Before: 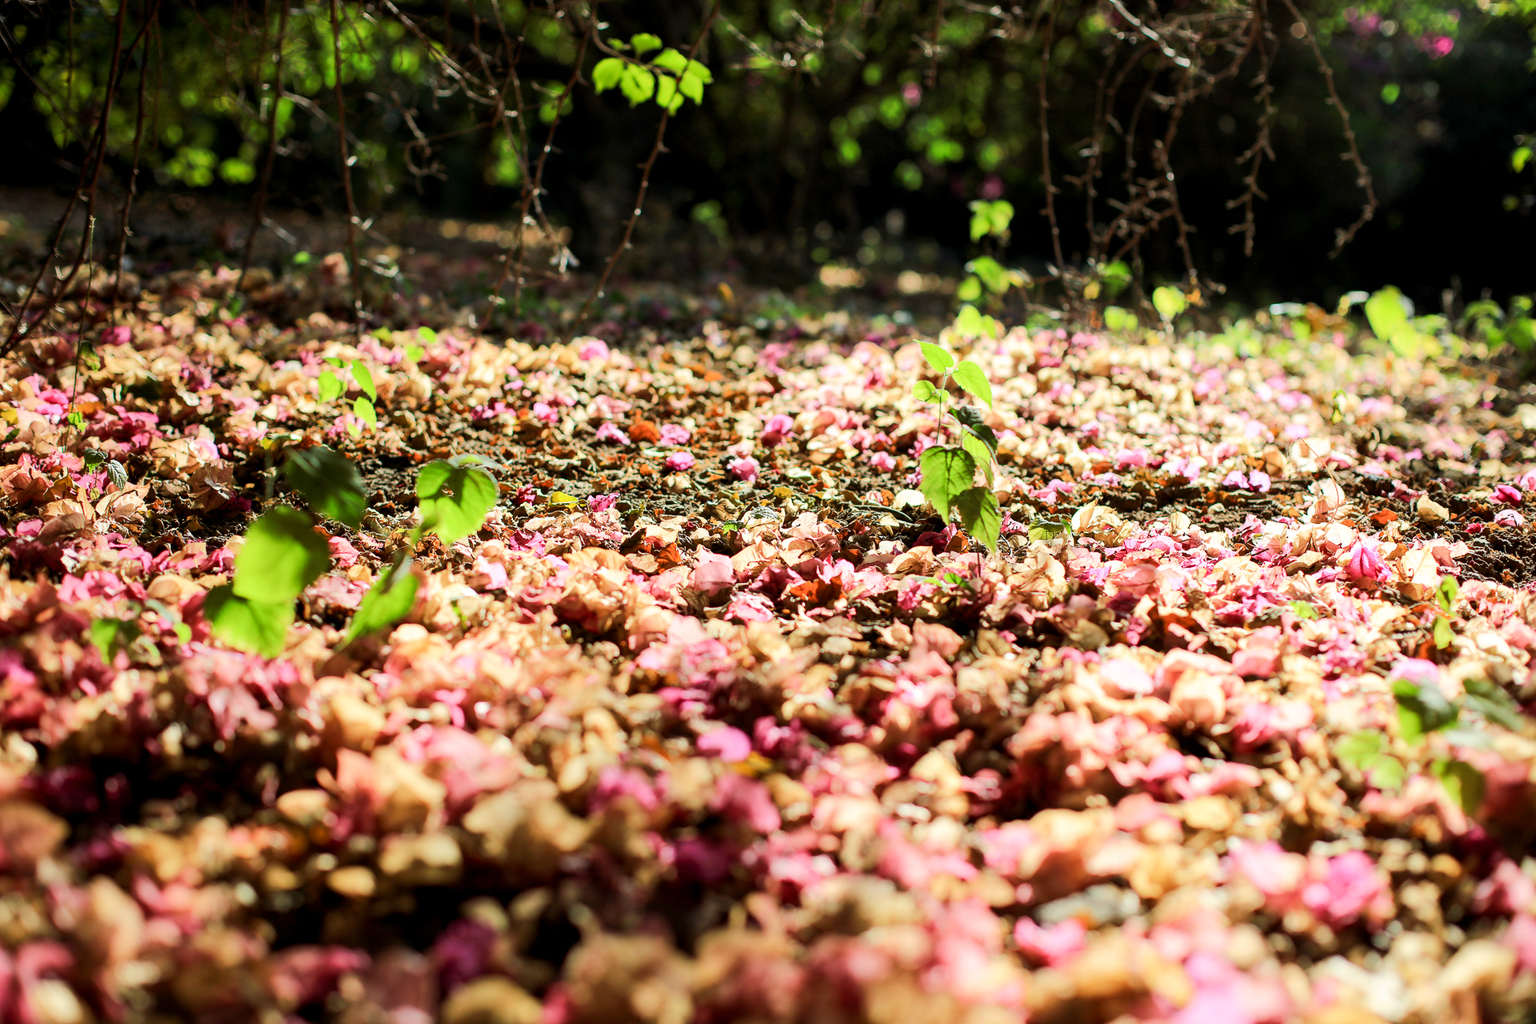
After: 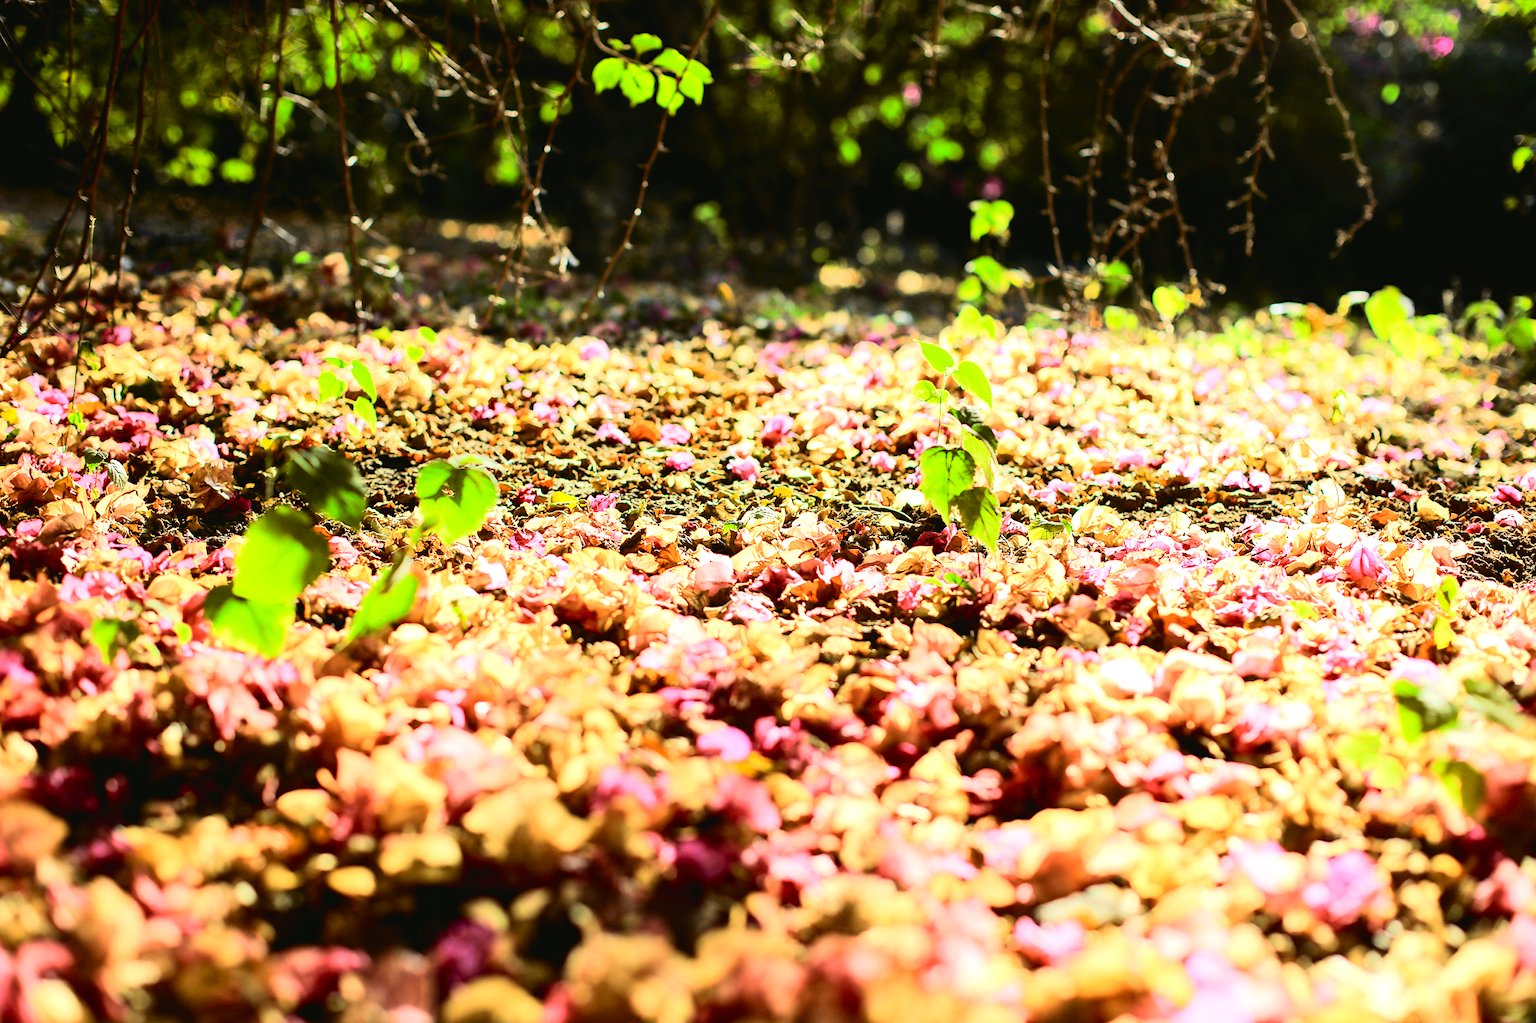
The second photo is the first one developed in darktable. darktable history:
exposure: exposure 0.767 EV, compensate exposure bias true, compensate highlight preservation false
tone curve: curves: ch0 [(0, 0.03) (0.113, 0.087) (0.207, 0.184) (0.515, 0.612) (0.712, 0.793) (1, 0.946)]; ch1 [(0, 0) (0.172, 0.123) (0.317, 0.279) (0.407, 0.401) (0.476, 0.482) (0.505, 0.499) (0.534, 0.534) (0.632, 0.645) (0.726, 0.745) (1, 1)]; ch2 [(0, 0) (0.411, 0.424) (0.476, 0.492) (0.521, 0.524) (0.541, 0.559) (0.65, 0.699) (1, 1)], color space Lab, independent channels, preserve colors none
